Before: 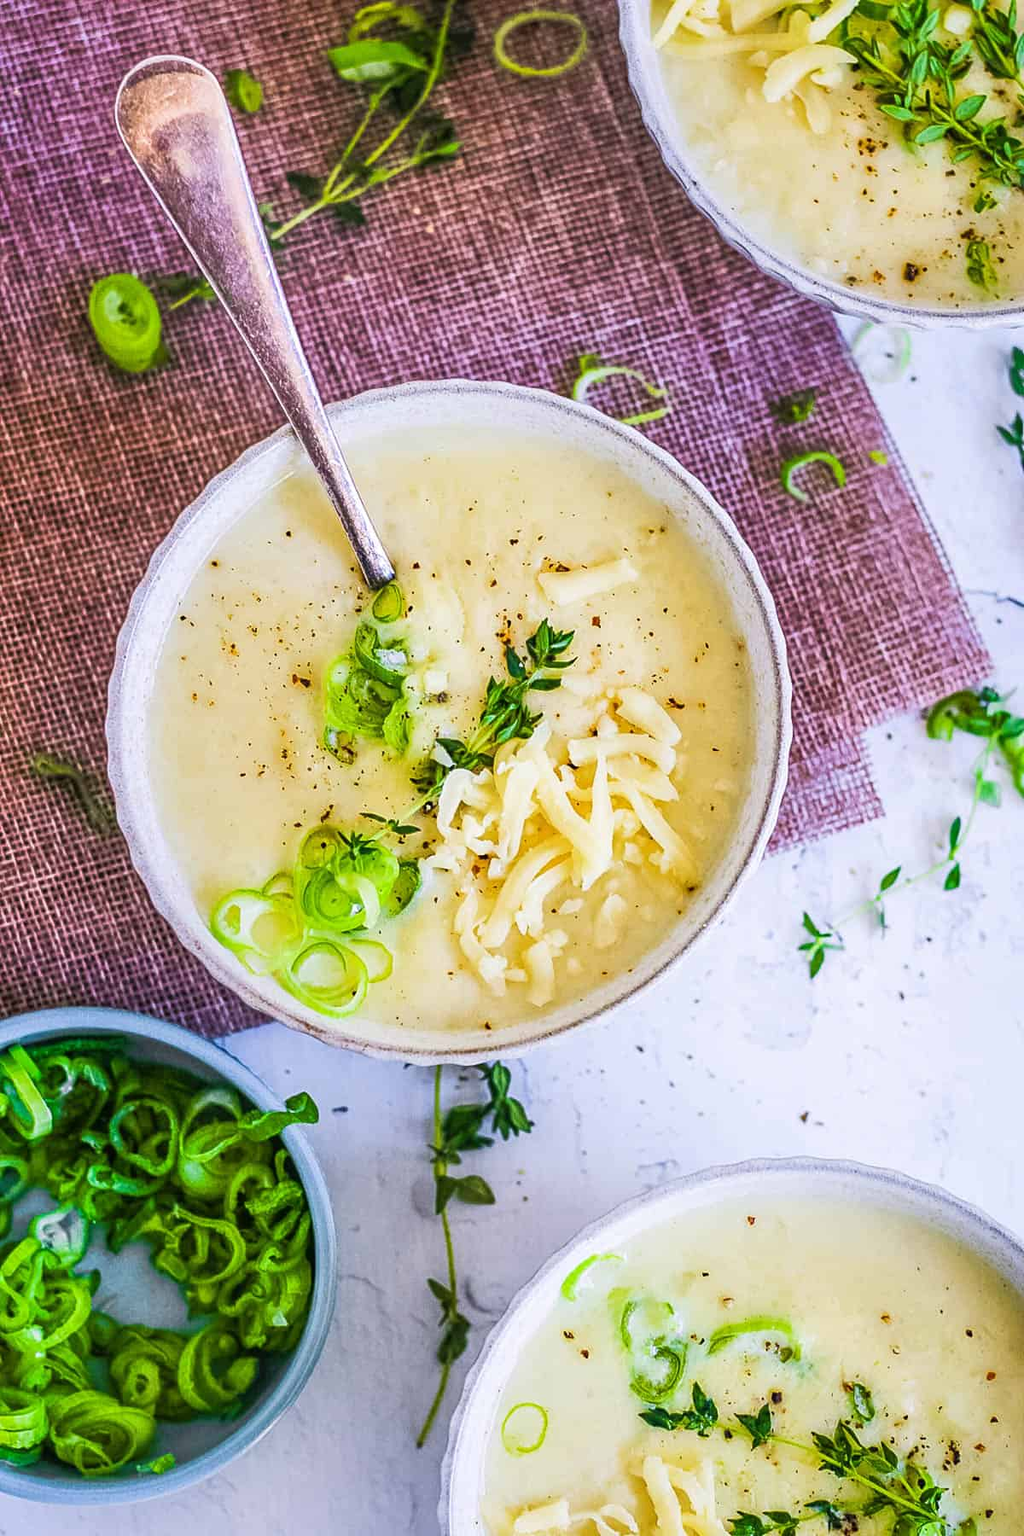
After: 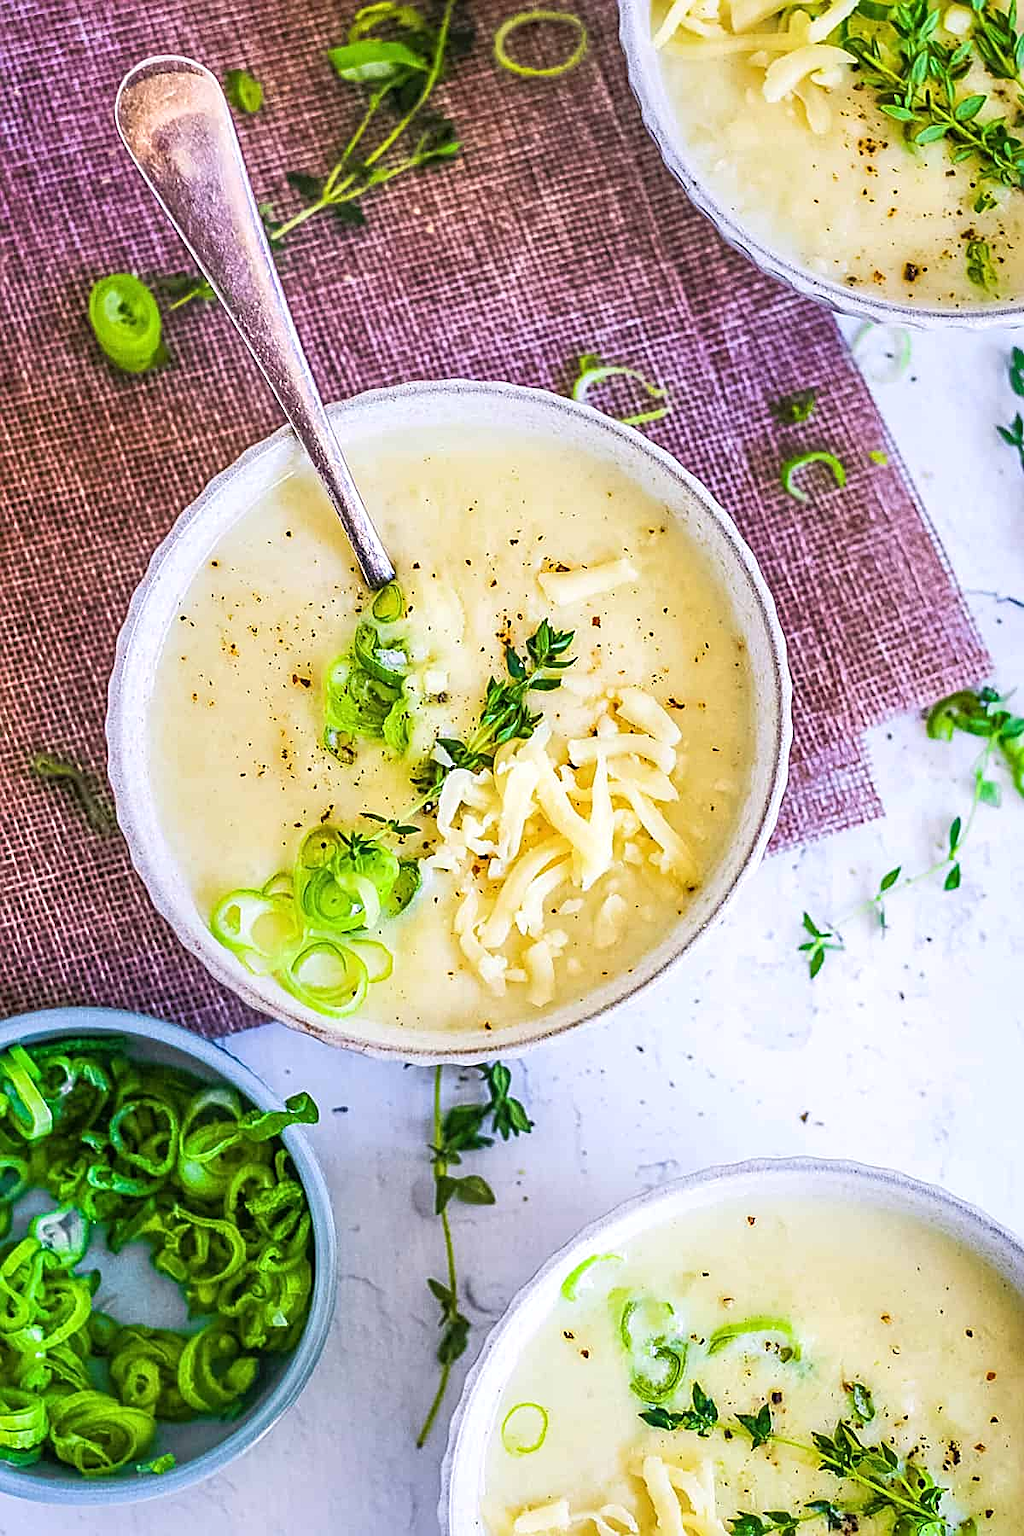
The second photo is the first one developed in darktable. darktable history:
sharpen: on, module defaults
exposure: exposure 0.161 EV, compensate highlight preservation false
